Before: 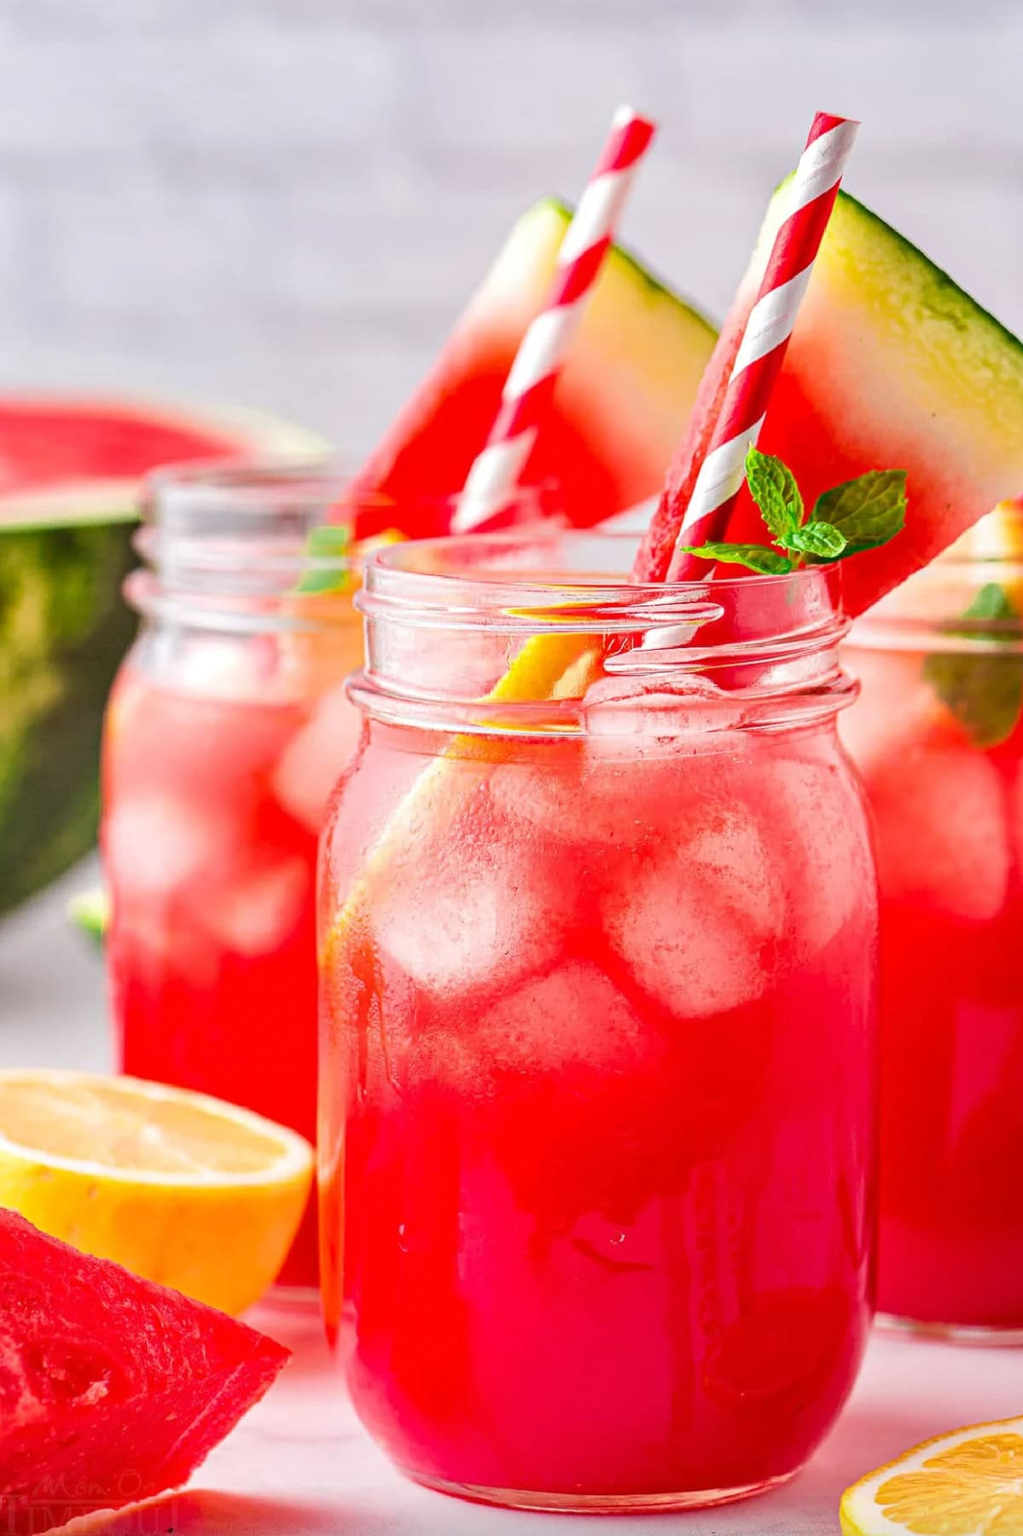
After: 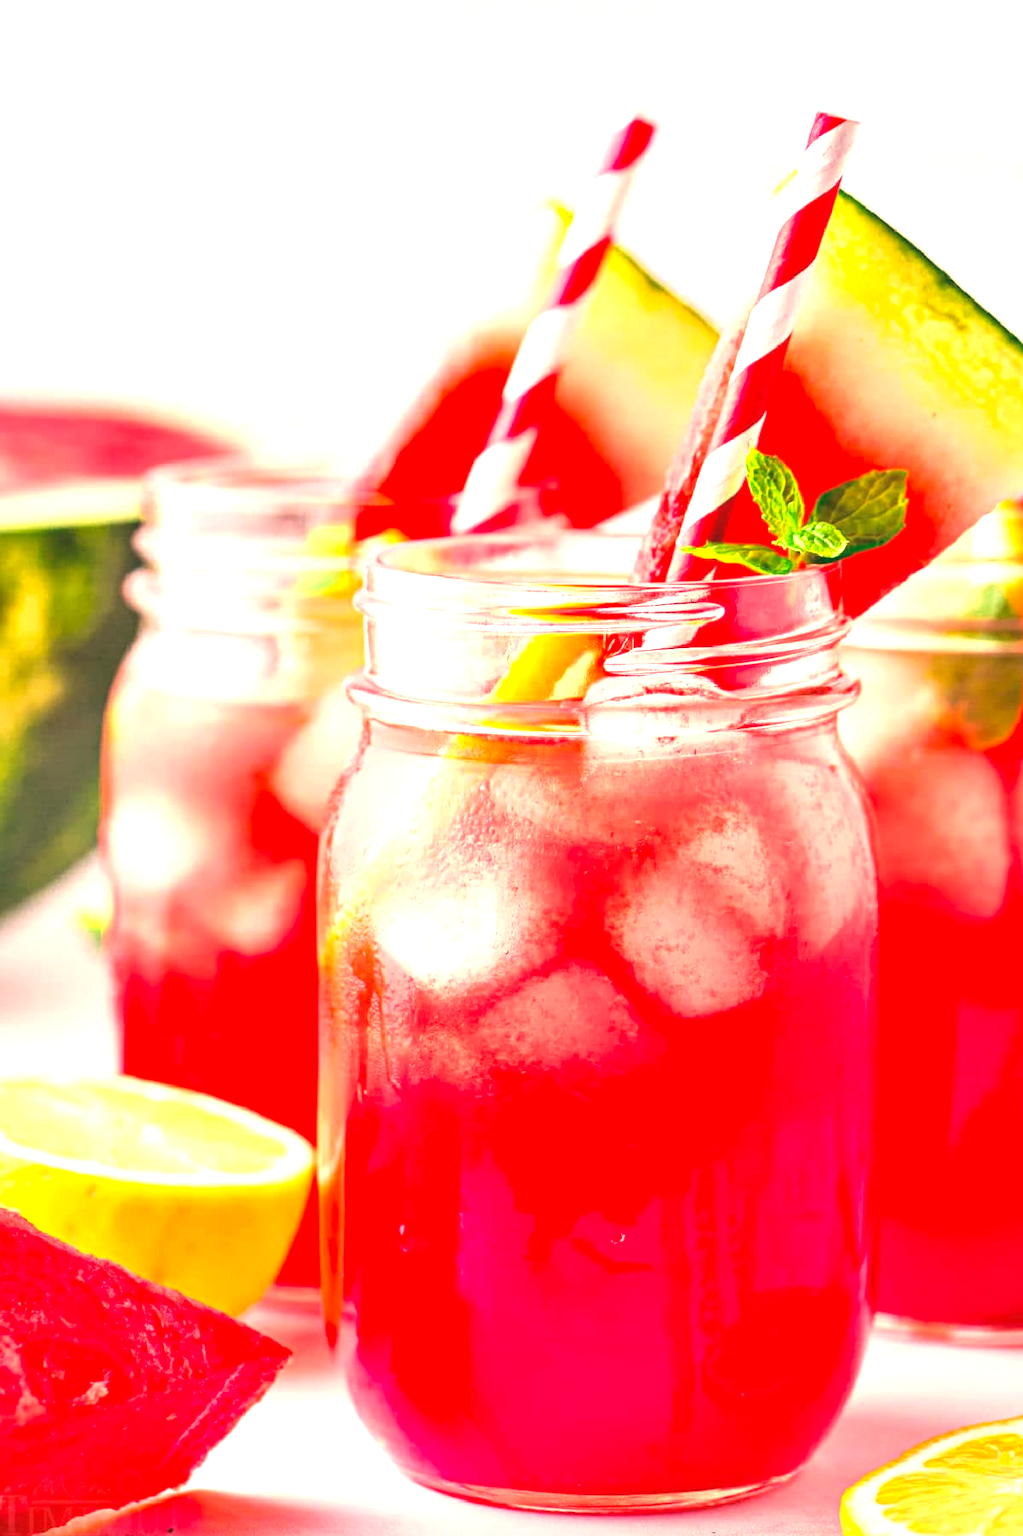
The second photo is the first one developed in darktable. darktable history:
exposure: black level correction 0, exposure 1.1 EV, compensate highlight preservation false
color correction: highlights a* 10.32, highlights b* 14.66, shadows a* -9.59, shadows b* -15.02
